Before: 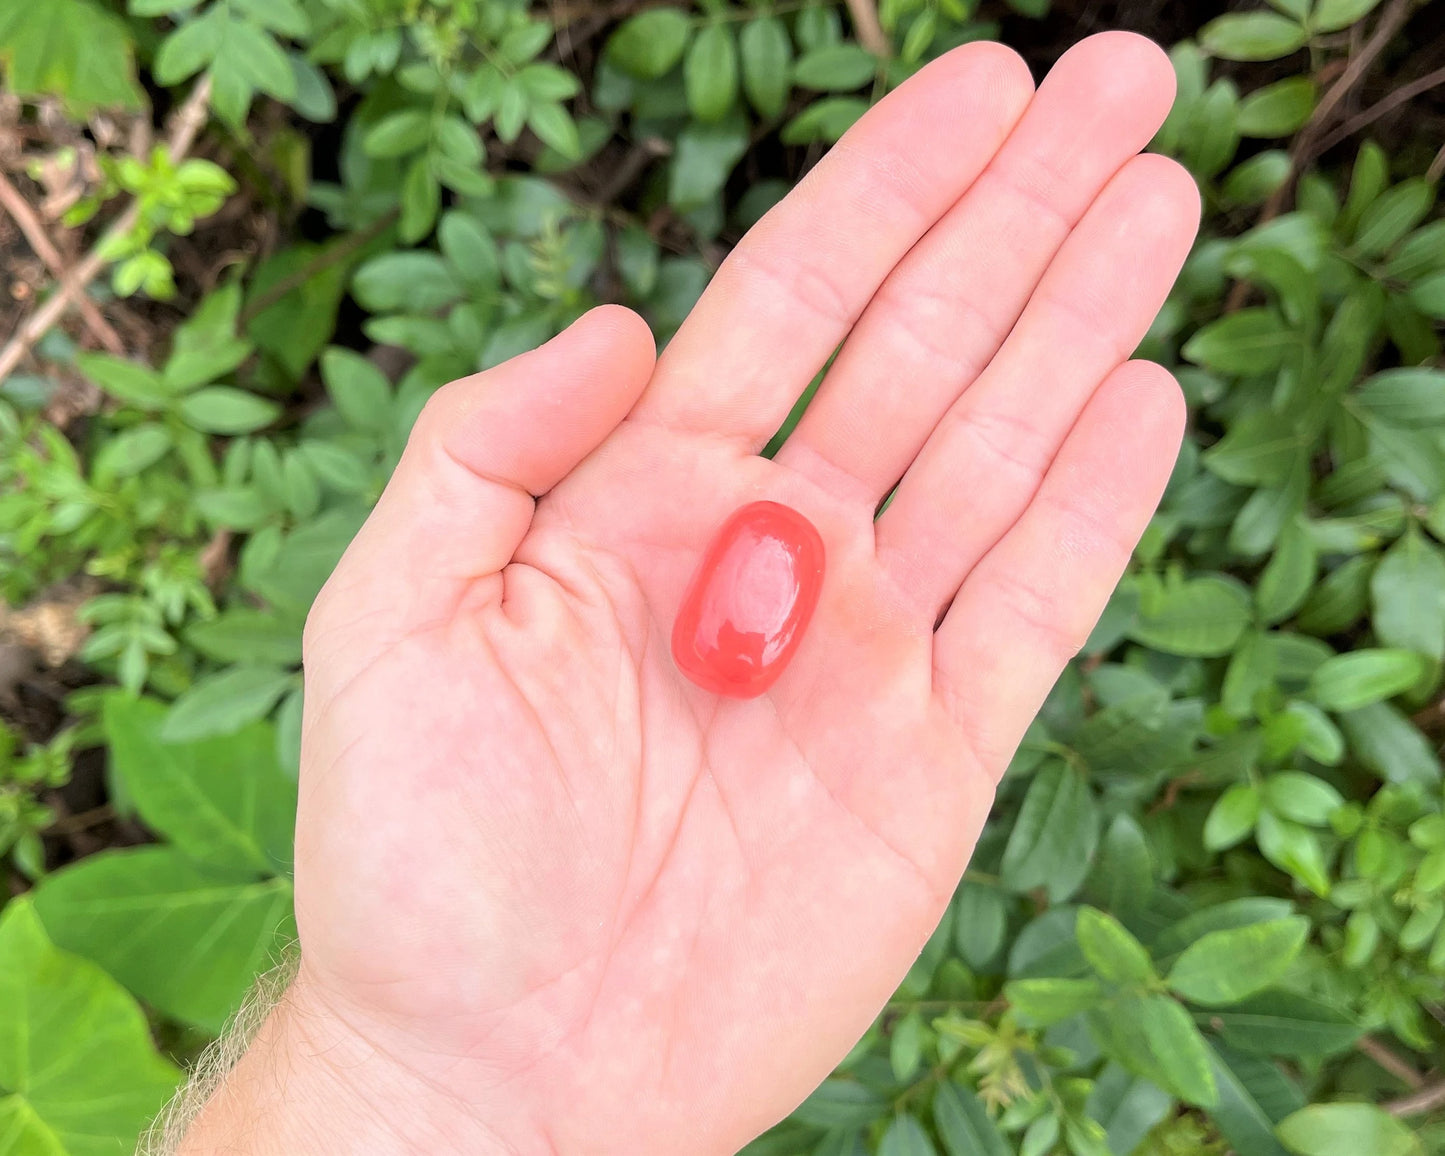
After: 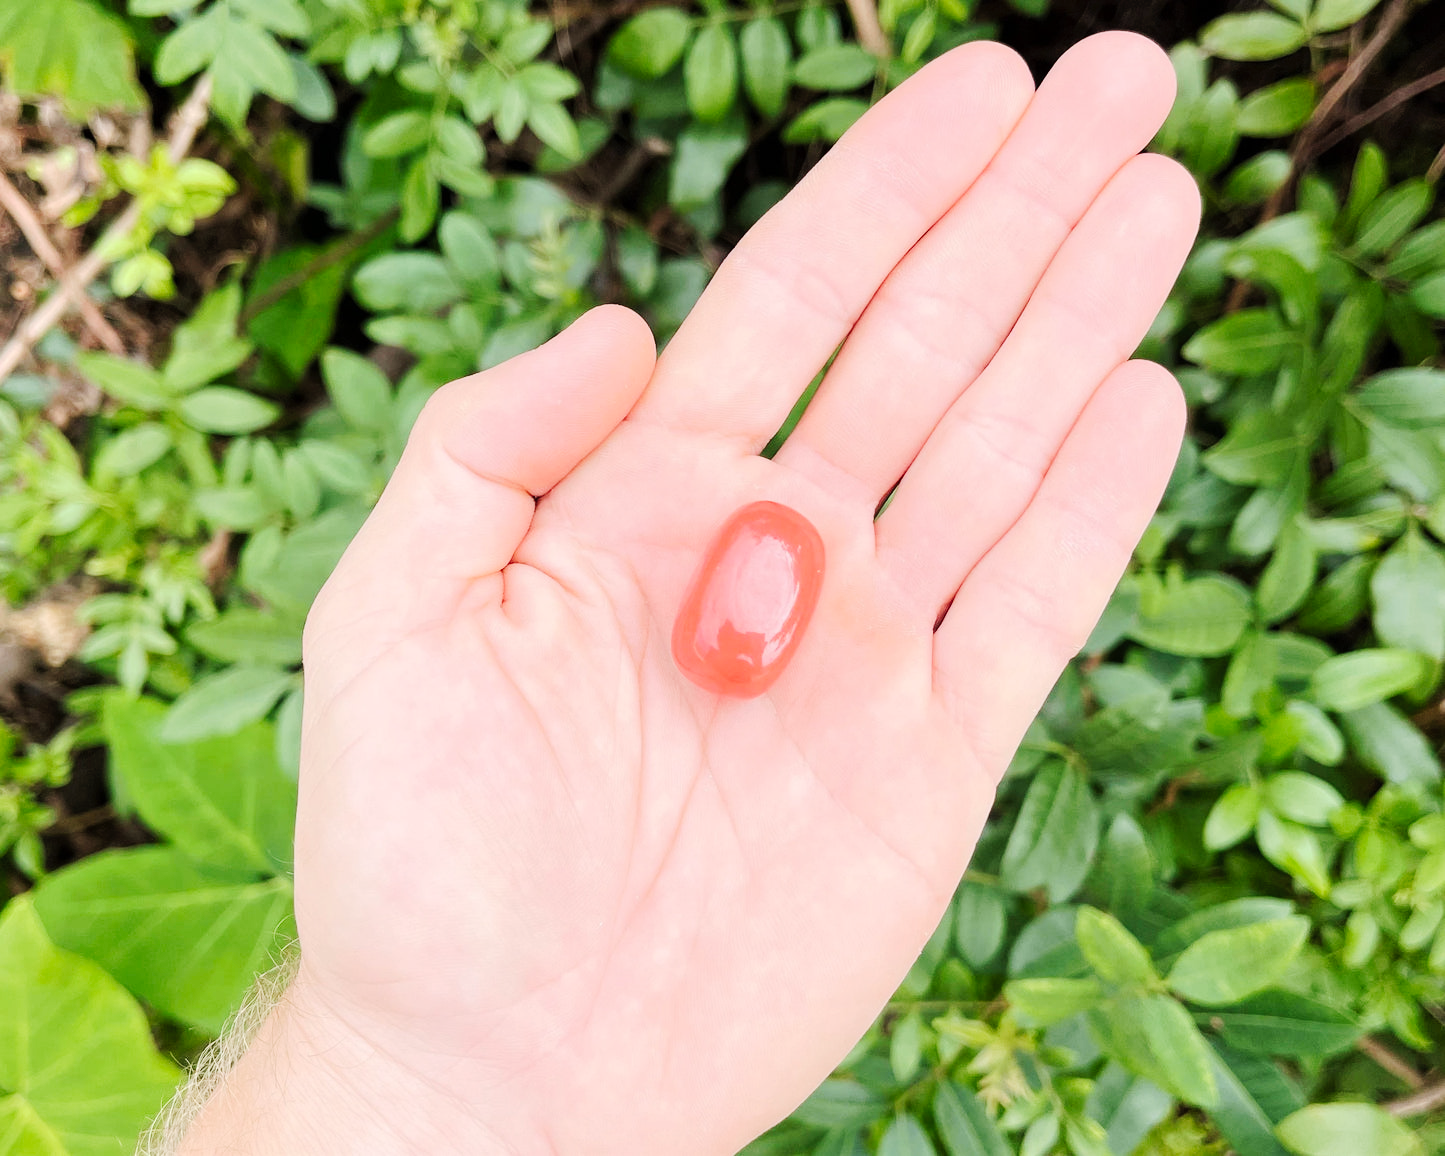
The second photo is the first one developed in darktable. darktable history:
white balance: red 1.009, blue 0.985
contrast brightness saturation: saturation -0.05
tone curve: curves: ch0 [(0, 0) (0.003, 0.002) (0.011, 0.009) (0.025, 0.019) (0.044, 0.031) (0.069, 0.04) (0.1, 0.059) (0.136, 0.092) (0.177, 0.134) (0.224, 0.192) (0.277, 0.262) (0.335, 0.348) (0.399, 0.446) (0.468, 0.554) (0.543, 0.646) (0.623, 0.731) (0.709, 0.807) (0.801, 0.867) (0.898, 0.931) (1, 1)], preserve colors none
